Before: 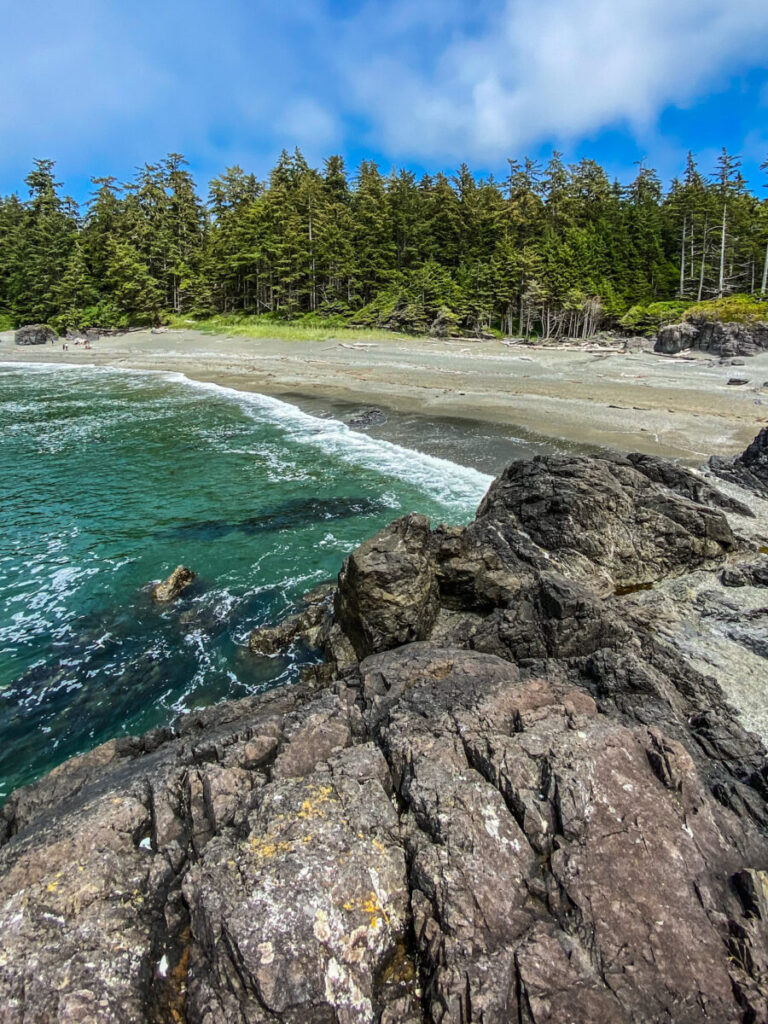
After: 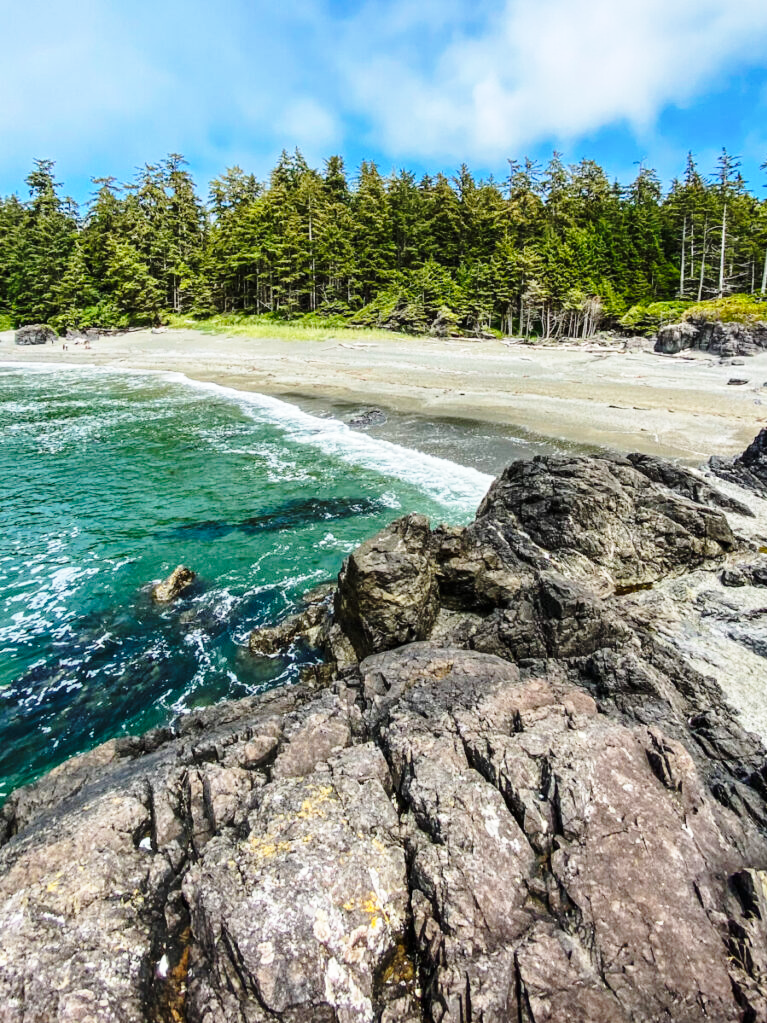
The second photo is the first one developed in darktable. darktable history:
base curve: curves: ch0 [(0, 0) (0.028, 0.03) (0.121, 0.232) (0.46, 0.748) (0.859, 0.968) (1, 1)], preserve colors none
crop and rotate: left 0.126%
